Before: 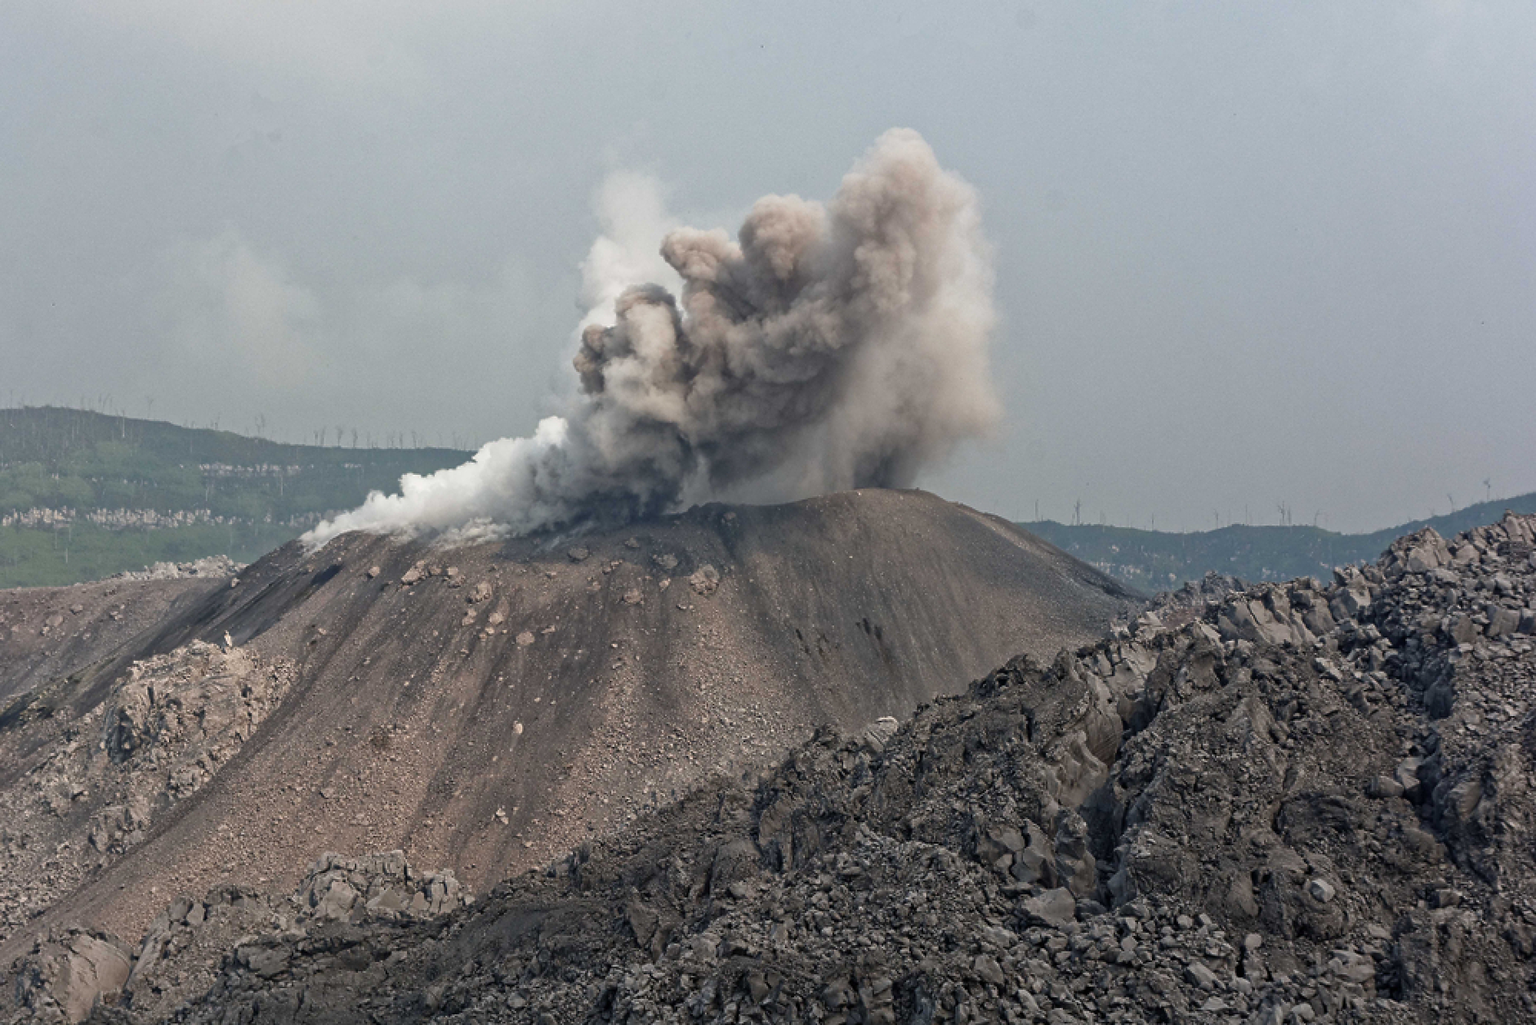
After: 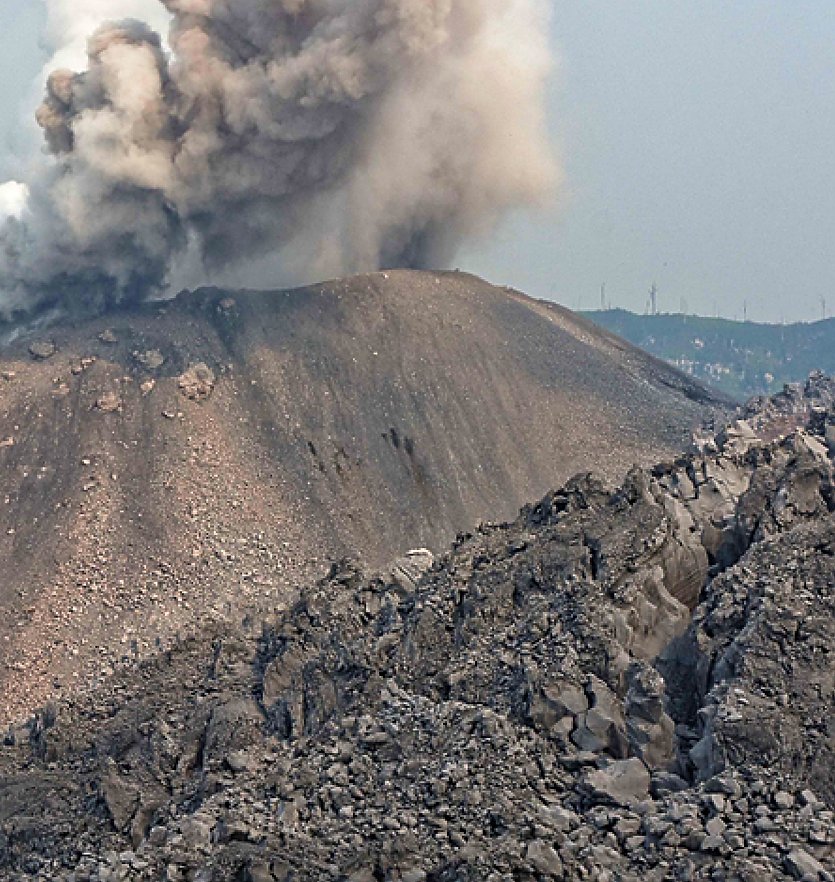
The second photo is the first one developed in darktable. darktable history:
crop: left 35.432%, top 26.233%, right 20.145%, bottom 3.432%
velvia: on, module defaults
contrast brightness saturation: contrast 0.07, brightness 0.08, saturation 0.18
exposure: black level correction 0, exposure 0.3 EV, compensate highlight preservation false
sharpen: on, module defaults
